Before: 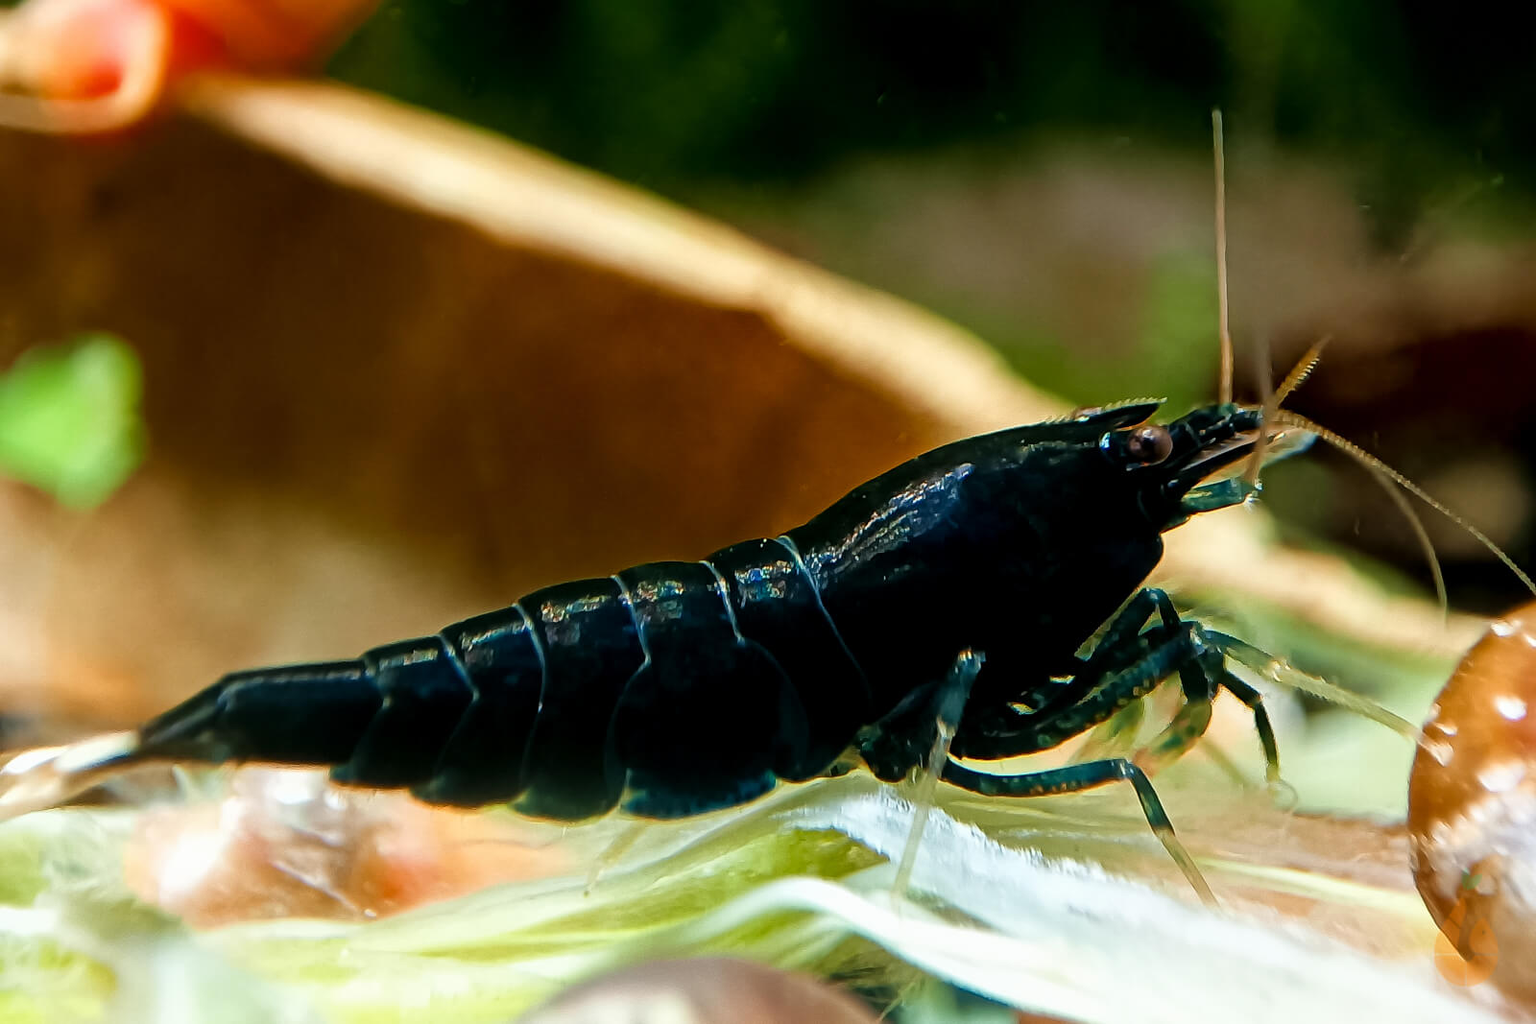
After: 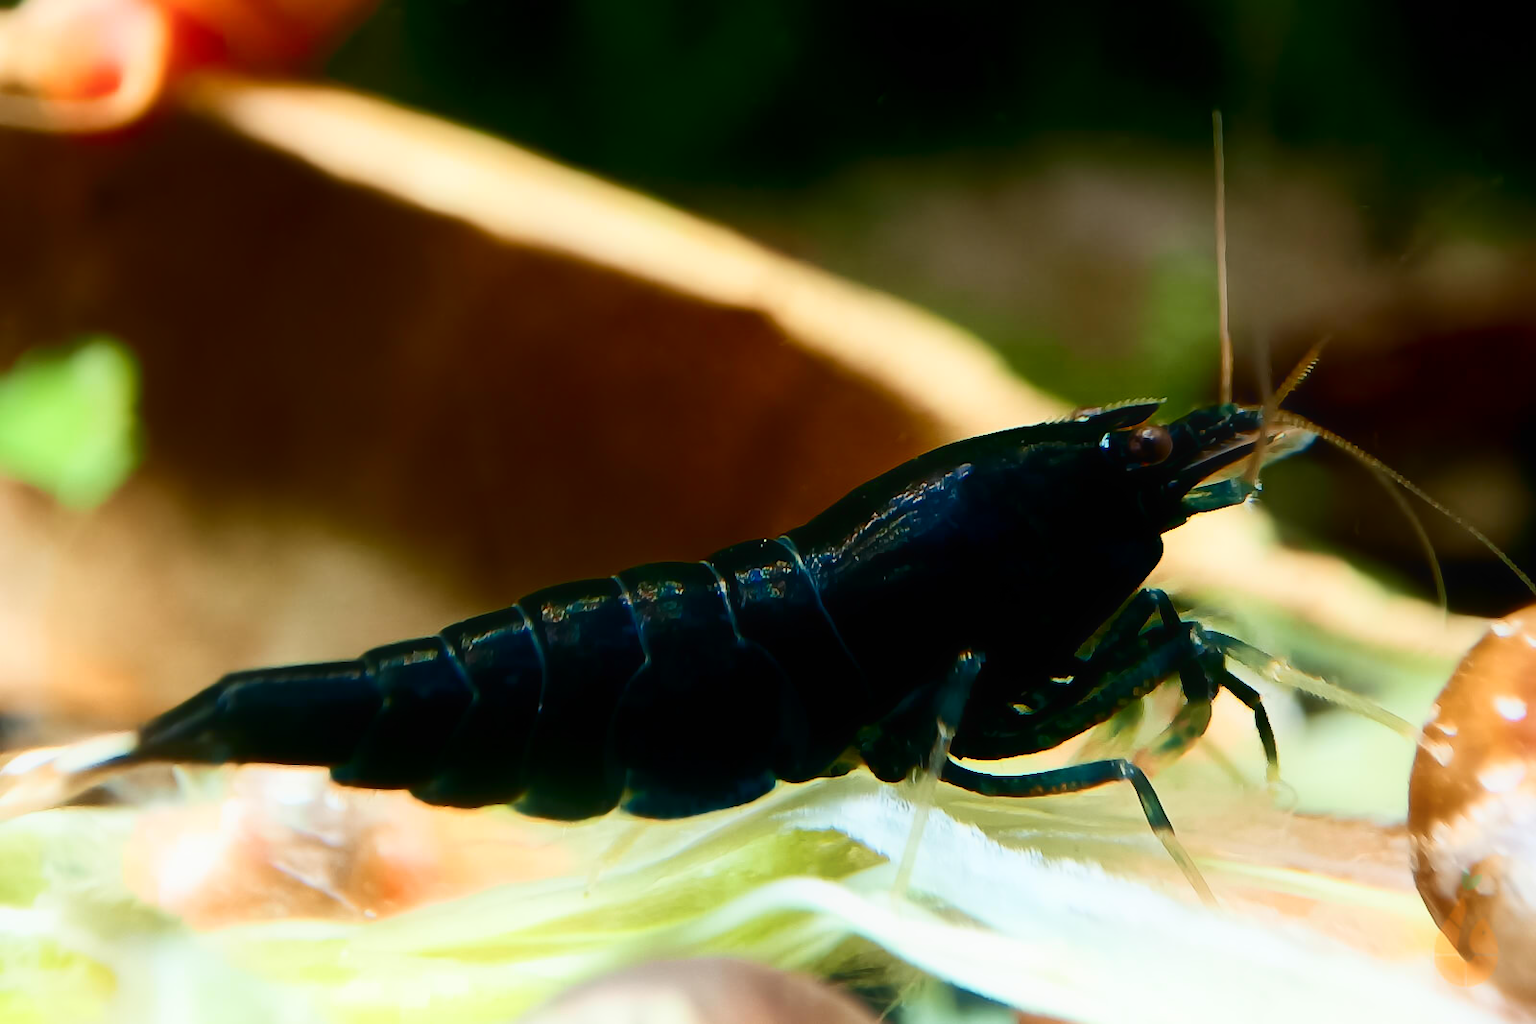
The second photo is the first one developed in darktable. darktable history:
contrast equalizer: y [[0.5, 0.542, 0.583, 0.625, 0.667, 0.708], [0.5 ×6], [0.5 ×6], [0 ×6], [0 ×6]], mix -0.988
contrast brightness saturation: contrast 0.3
